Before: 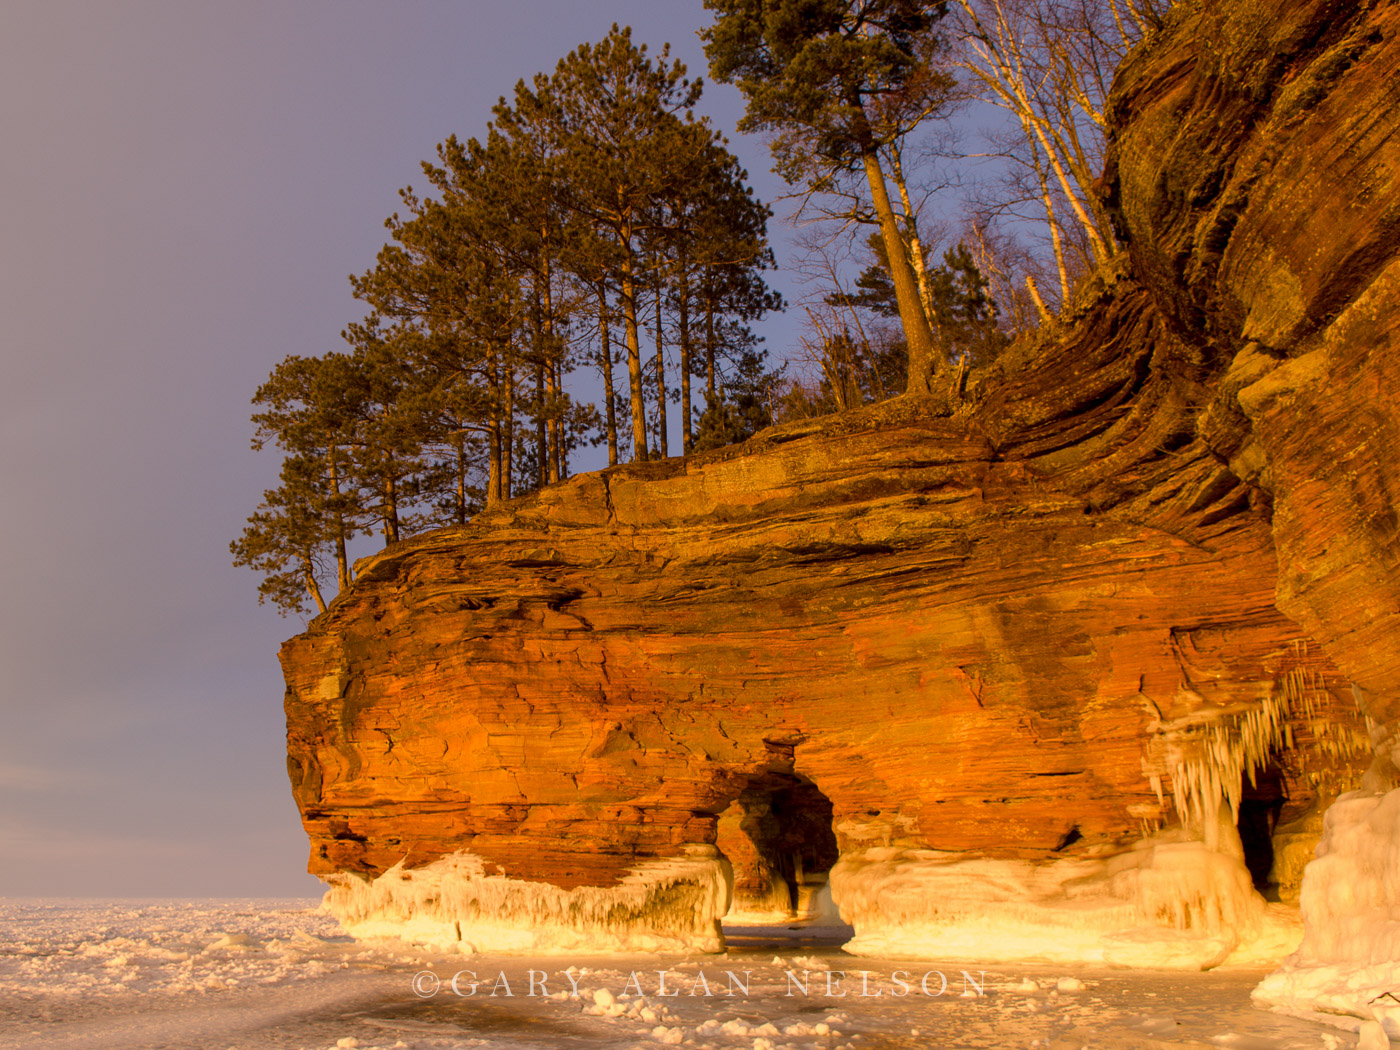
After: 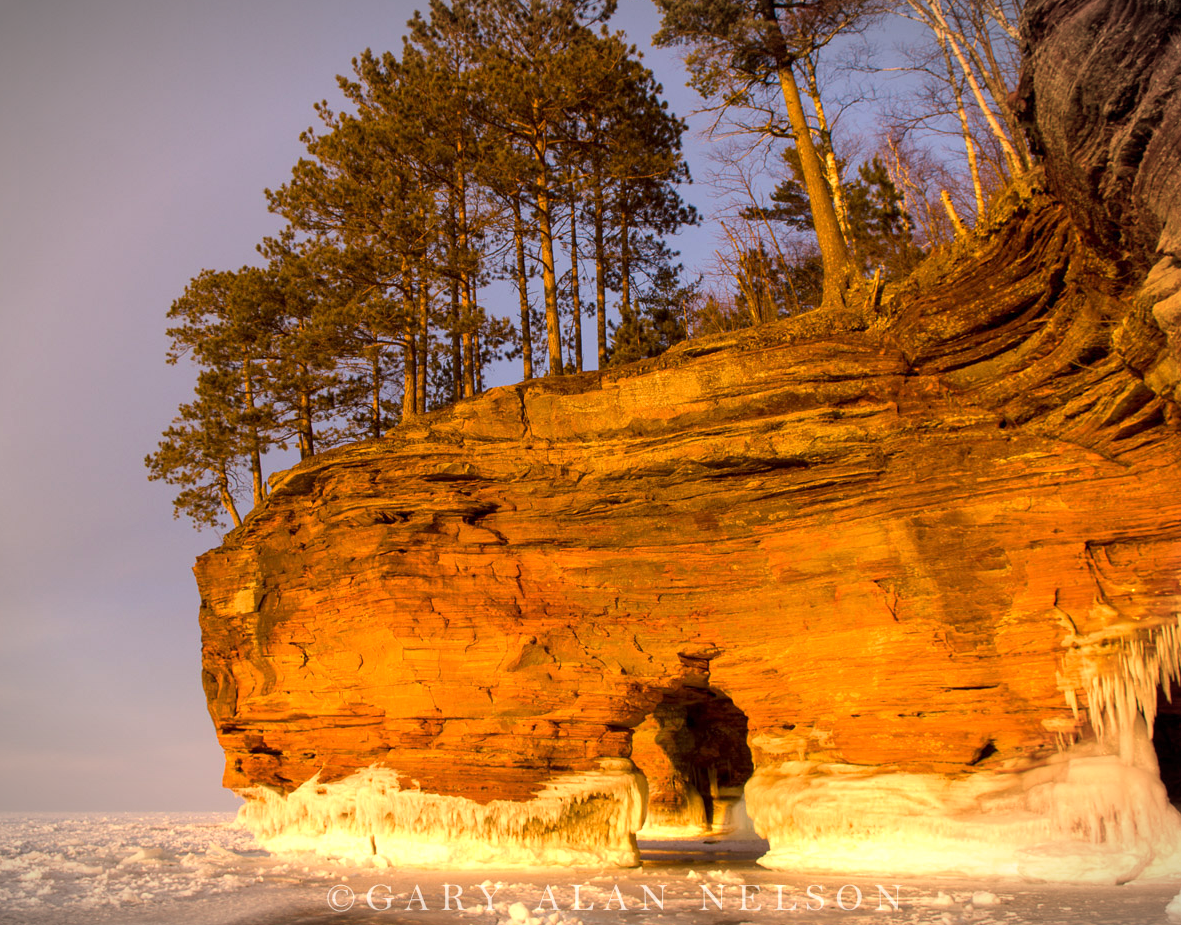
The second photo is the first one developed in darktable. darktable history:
crop: left 6.074%, top 8.204%, right 9.531%, bottom 3.675%
vignetting: fall-off start 99.88%, width/height ratio 1.32
exposure: exposure 0.574 EV, compensate exposure bias true, compensate highlight preservation false
